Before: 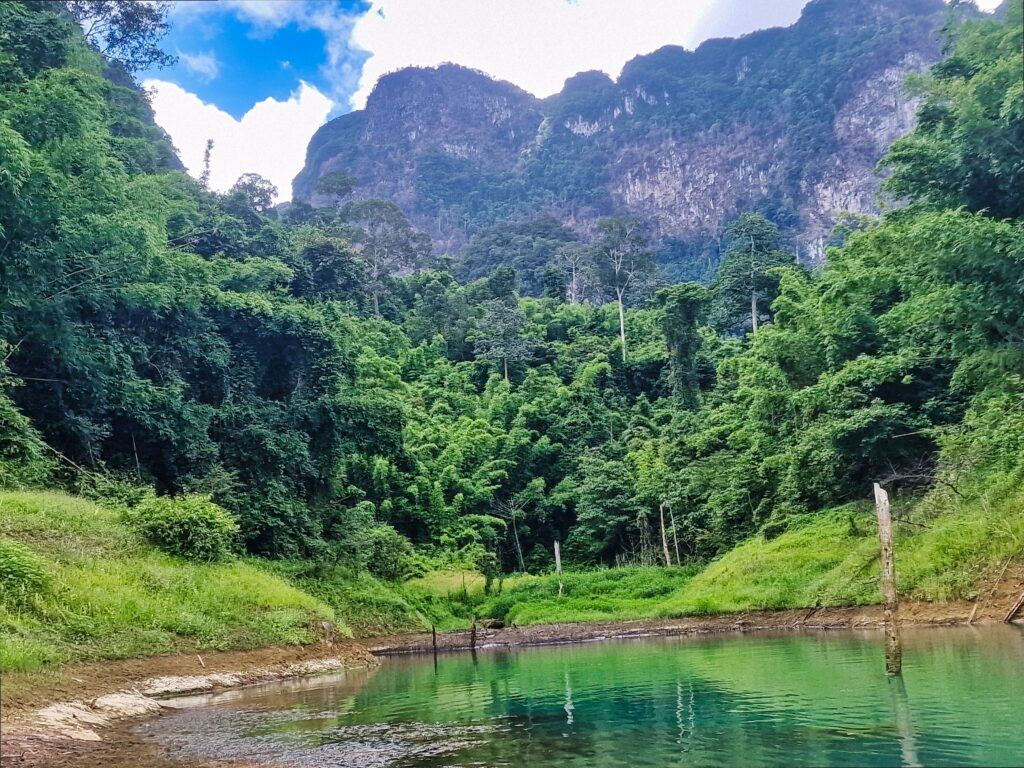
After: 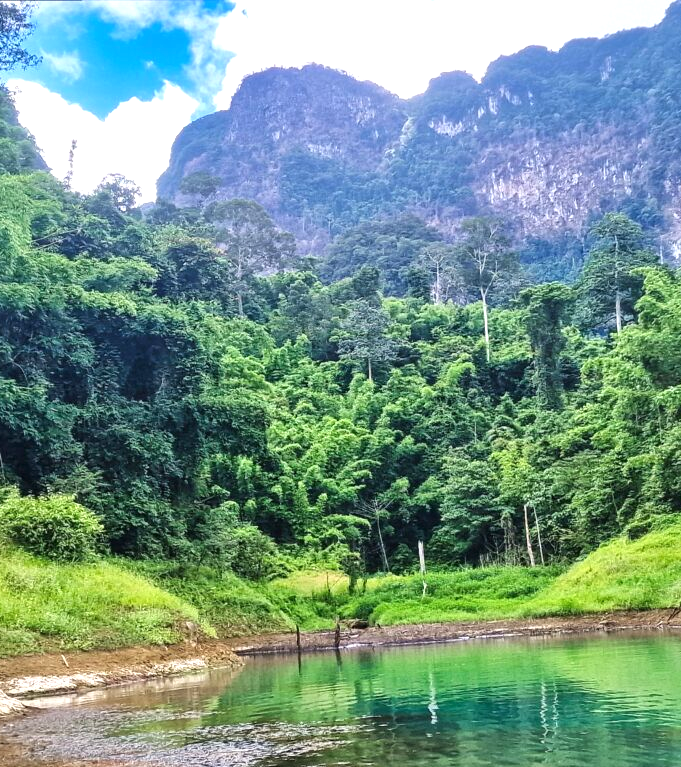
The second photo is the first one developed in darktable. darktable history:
crop and rotate: left 13.374%, right 20.055%
exposure: black level correction 0, exposure 0.691 EV, compensate highlight preservation false
